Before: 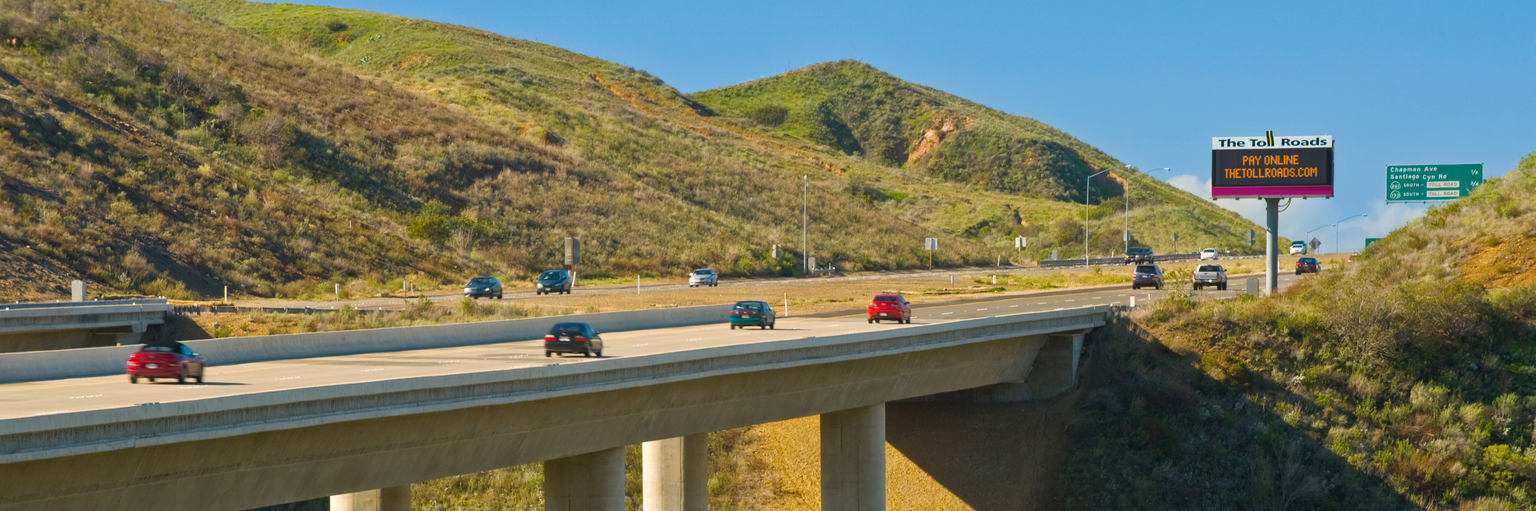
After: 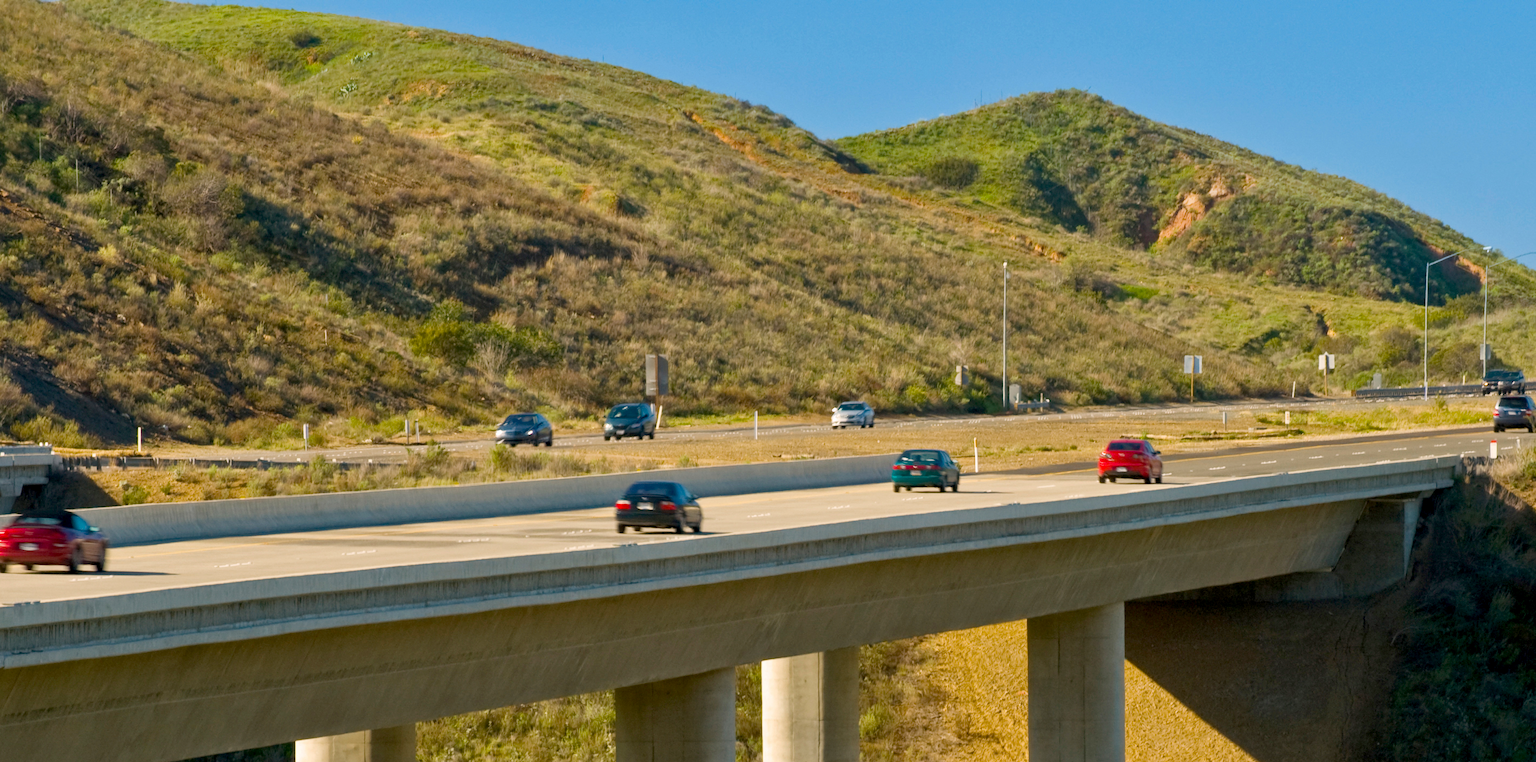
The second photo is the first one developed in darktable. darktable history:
crop and rotate: left 8.634%, right 24.383%
exposure: black level correction 0.012, compensate highlight preservation false
